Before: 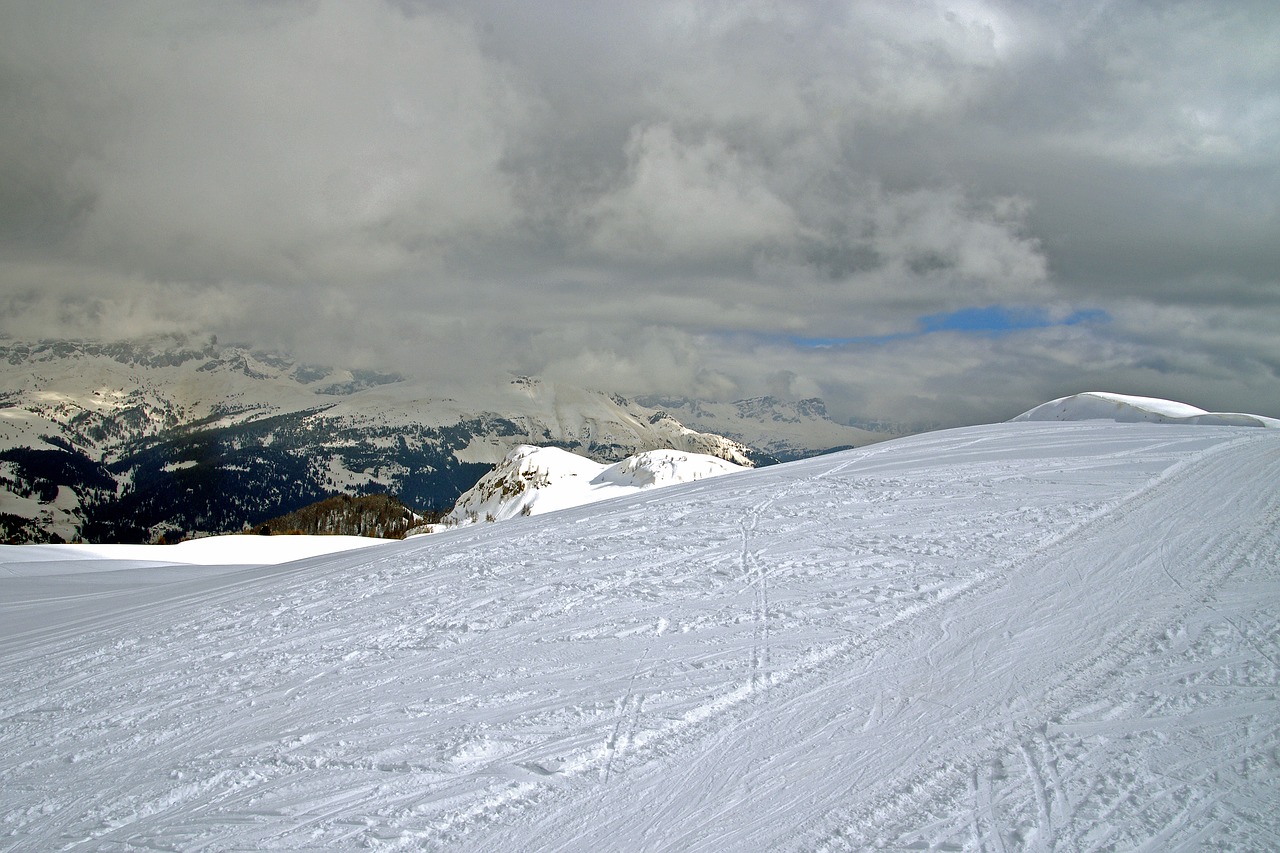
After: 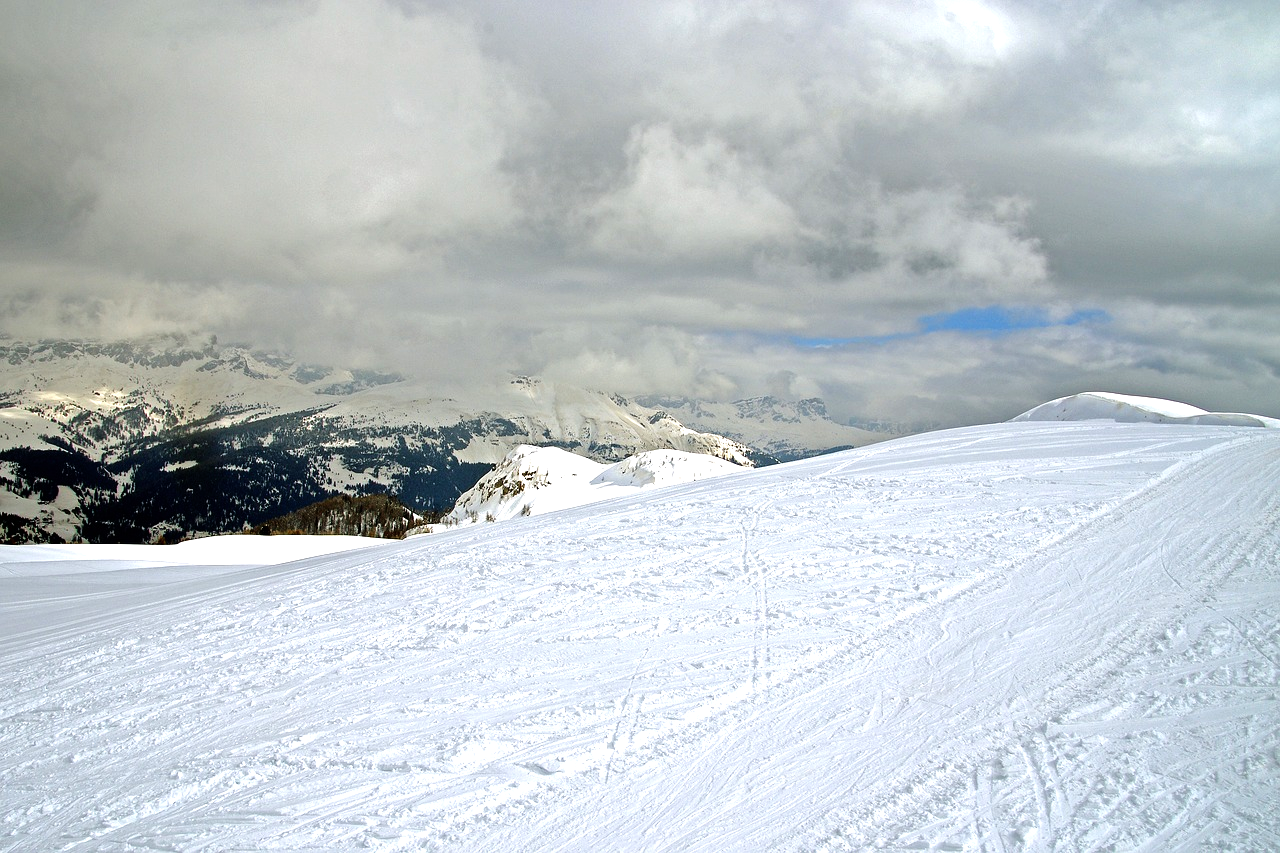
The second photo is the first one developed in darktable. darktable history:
tone equalizer: -8 EV -0.748 EV, -7 EV -0.686 EV, -6 EV -0.571 EV, -5 EV -0.395 EV, -3 EV 0.369 EV, -2 EV 0.6 EV, -1 EV 0.674 EV, +0 EV 0.722 EV, mask exposure compensation -0.501 EV
